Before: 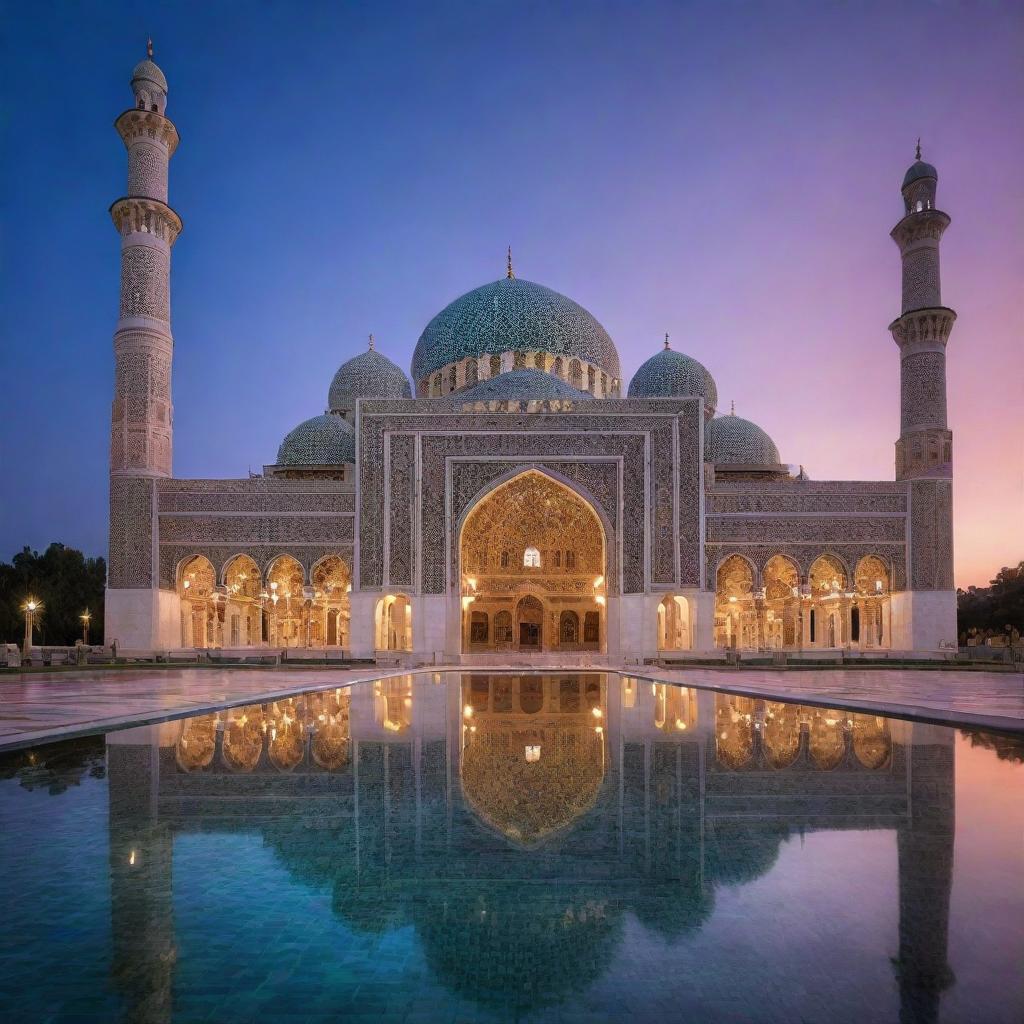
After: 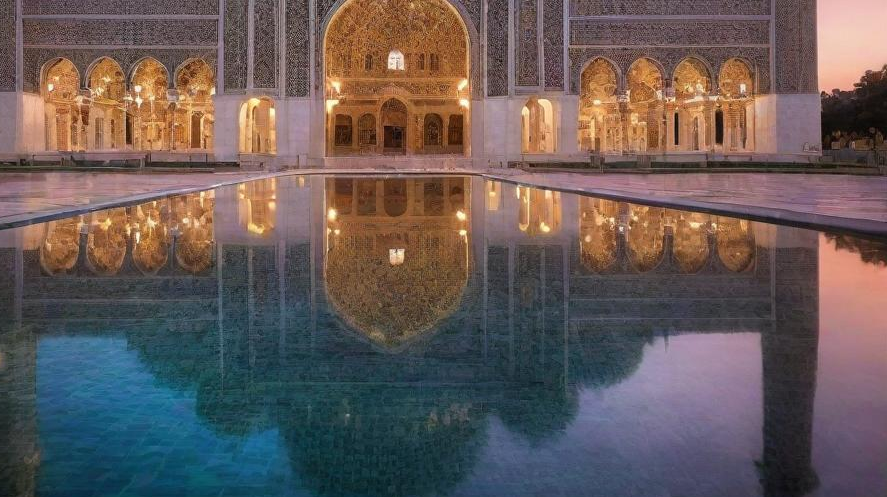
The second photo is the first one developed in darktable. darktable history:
crop and rotate: left 13.323%, top 48.584%, bottom 2.838%
